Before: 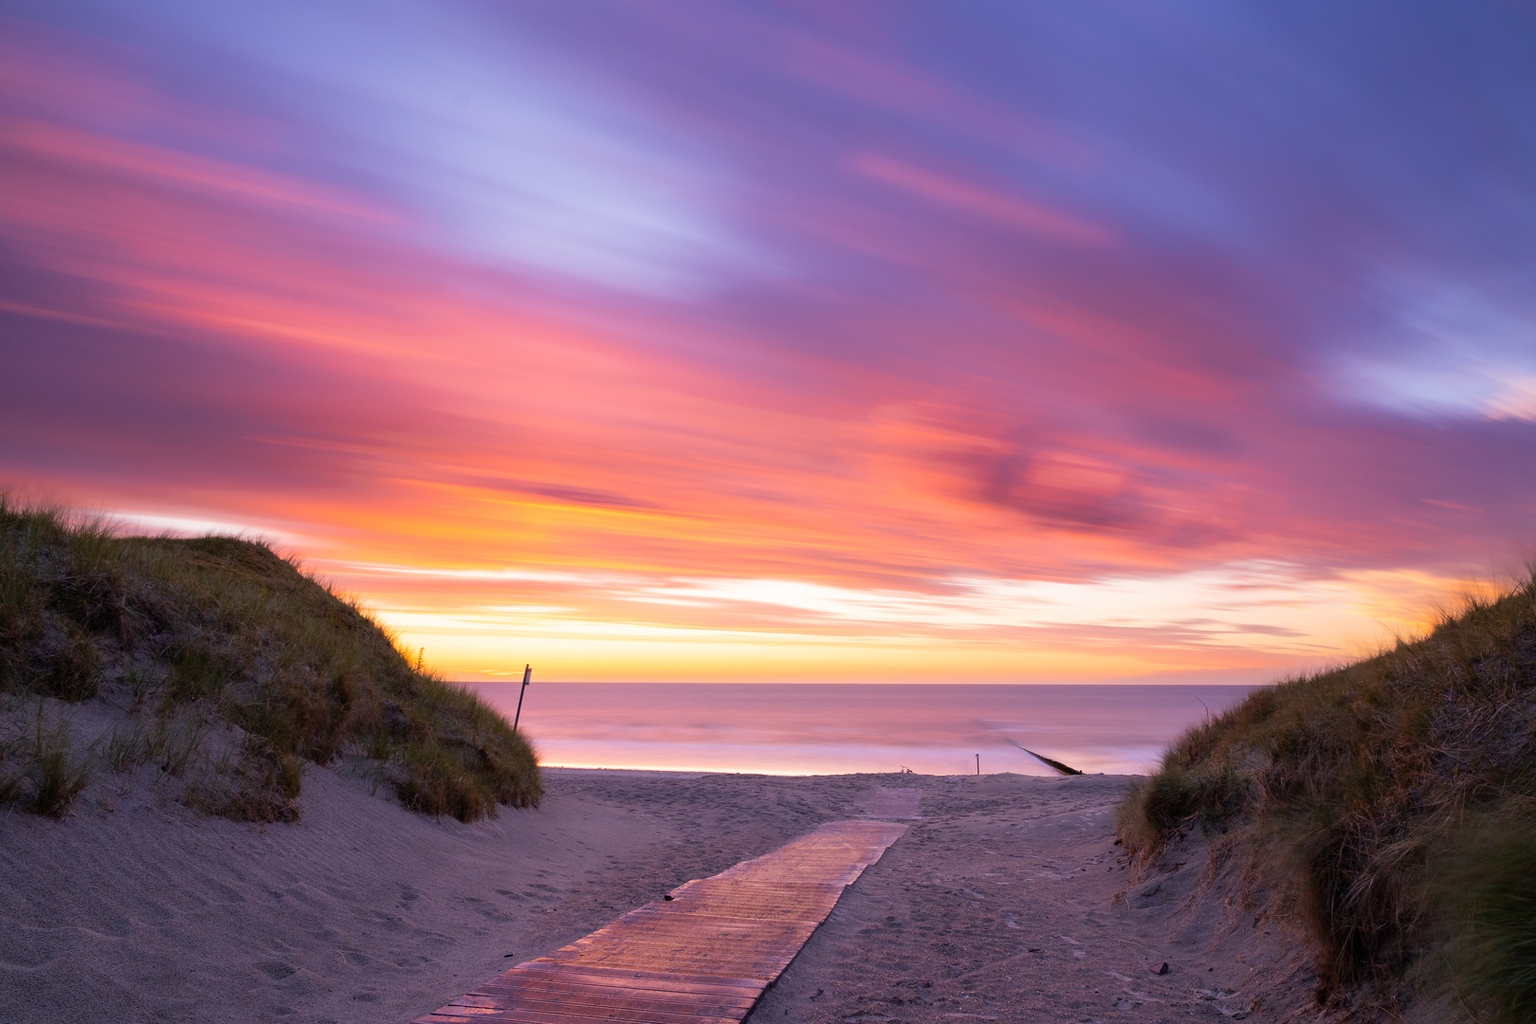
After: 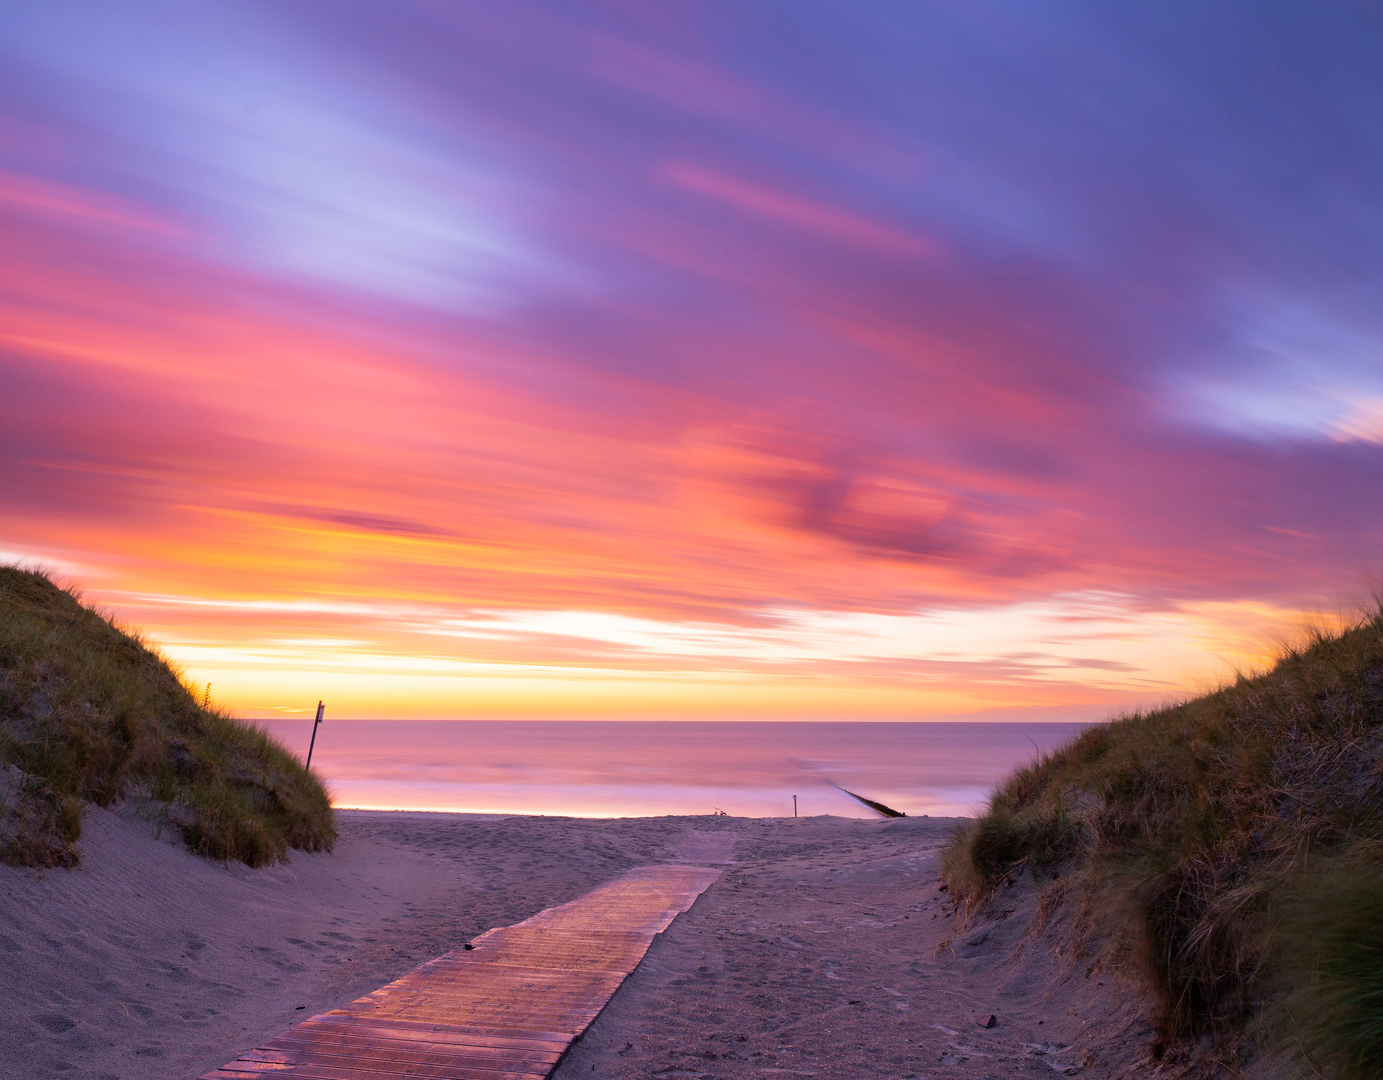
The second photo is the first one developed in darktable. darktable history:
velvia: strength 15.49%
crop and rotate: left 14.626%
